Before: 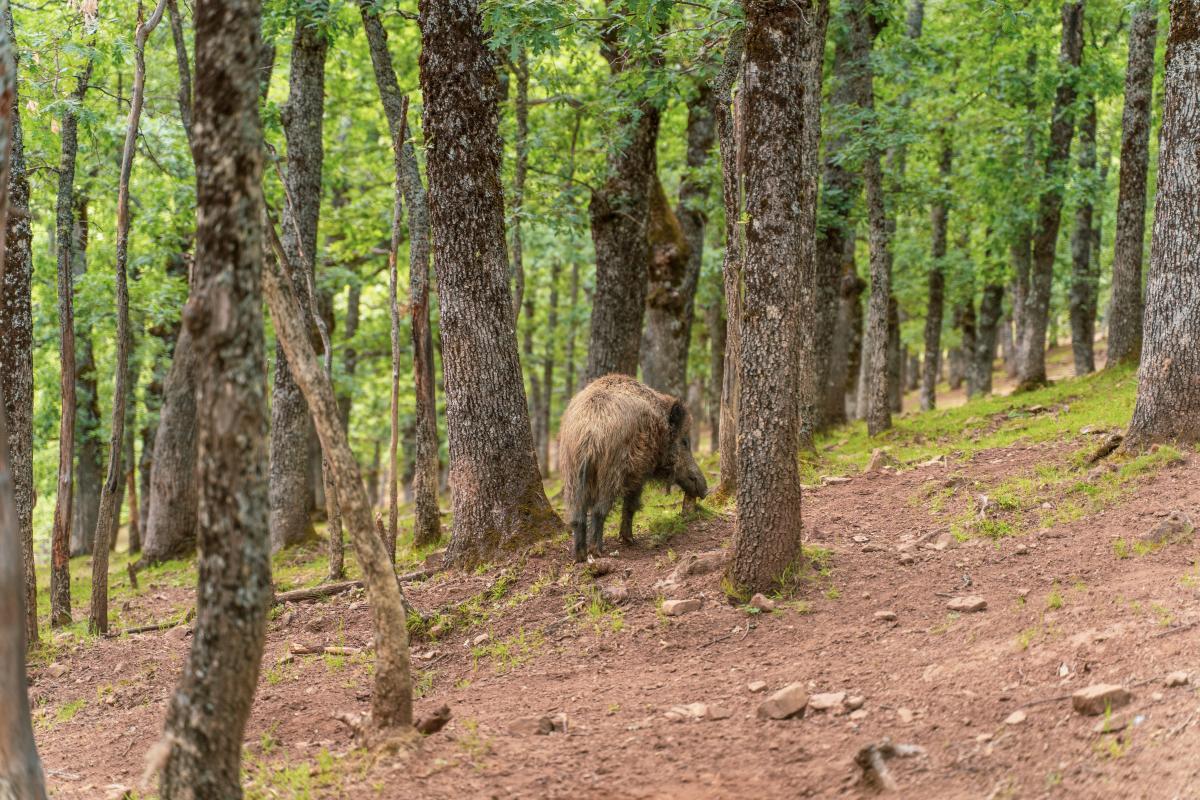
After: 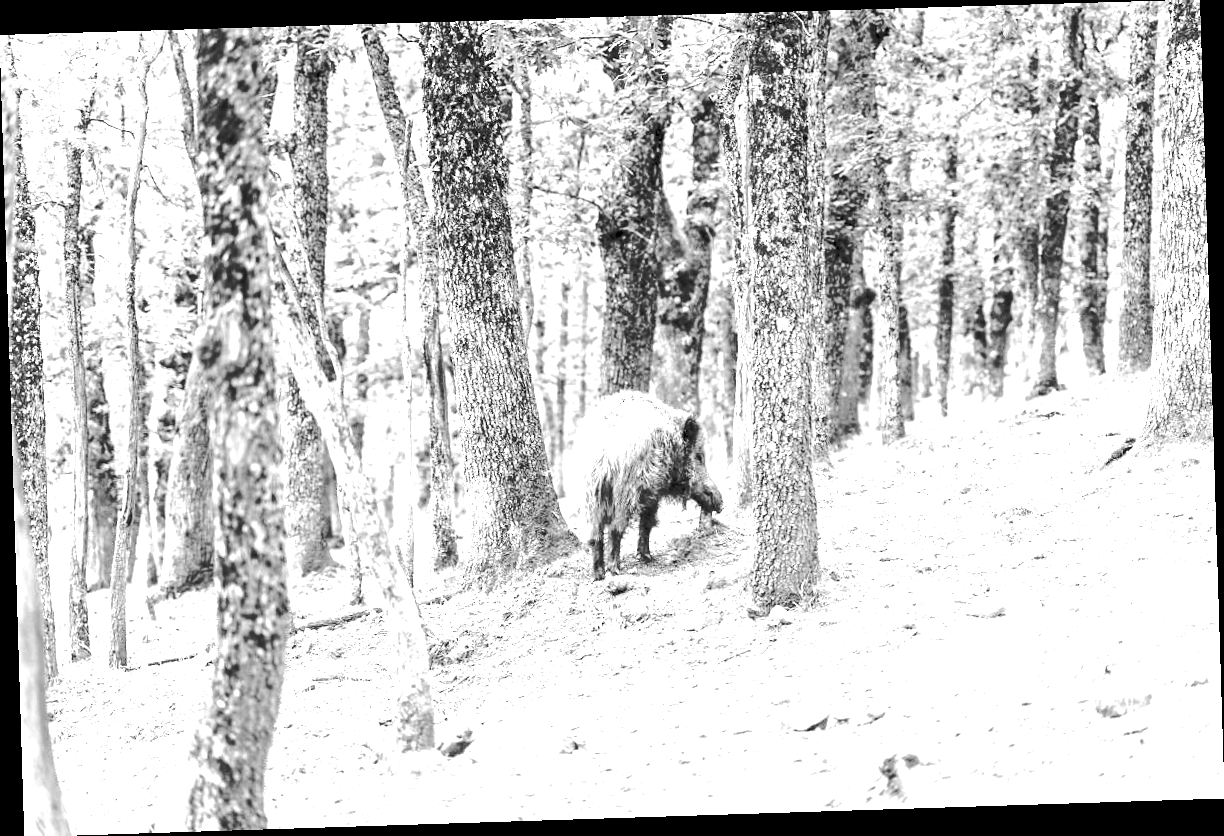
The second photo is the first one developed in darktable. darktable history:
sharpen: amount 0.2
rotate and perspective: rotation -1.77°, lens shift (horizontal) 0.004, automatic cropping off
monochrome: a -11.7, b 1.62, size 0.5, highlights 0.38
white balance: red 4.26, blue 1.802
exposure: black level correction 0.011, exposure 1.088 EV, compensate exposure bias true, compensate highlight preservation false
